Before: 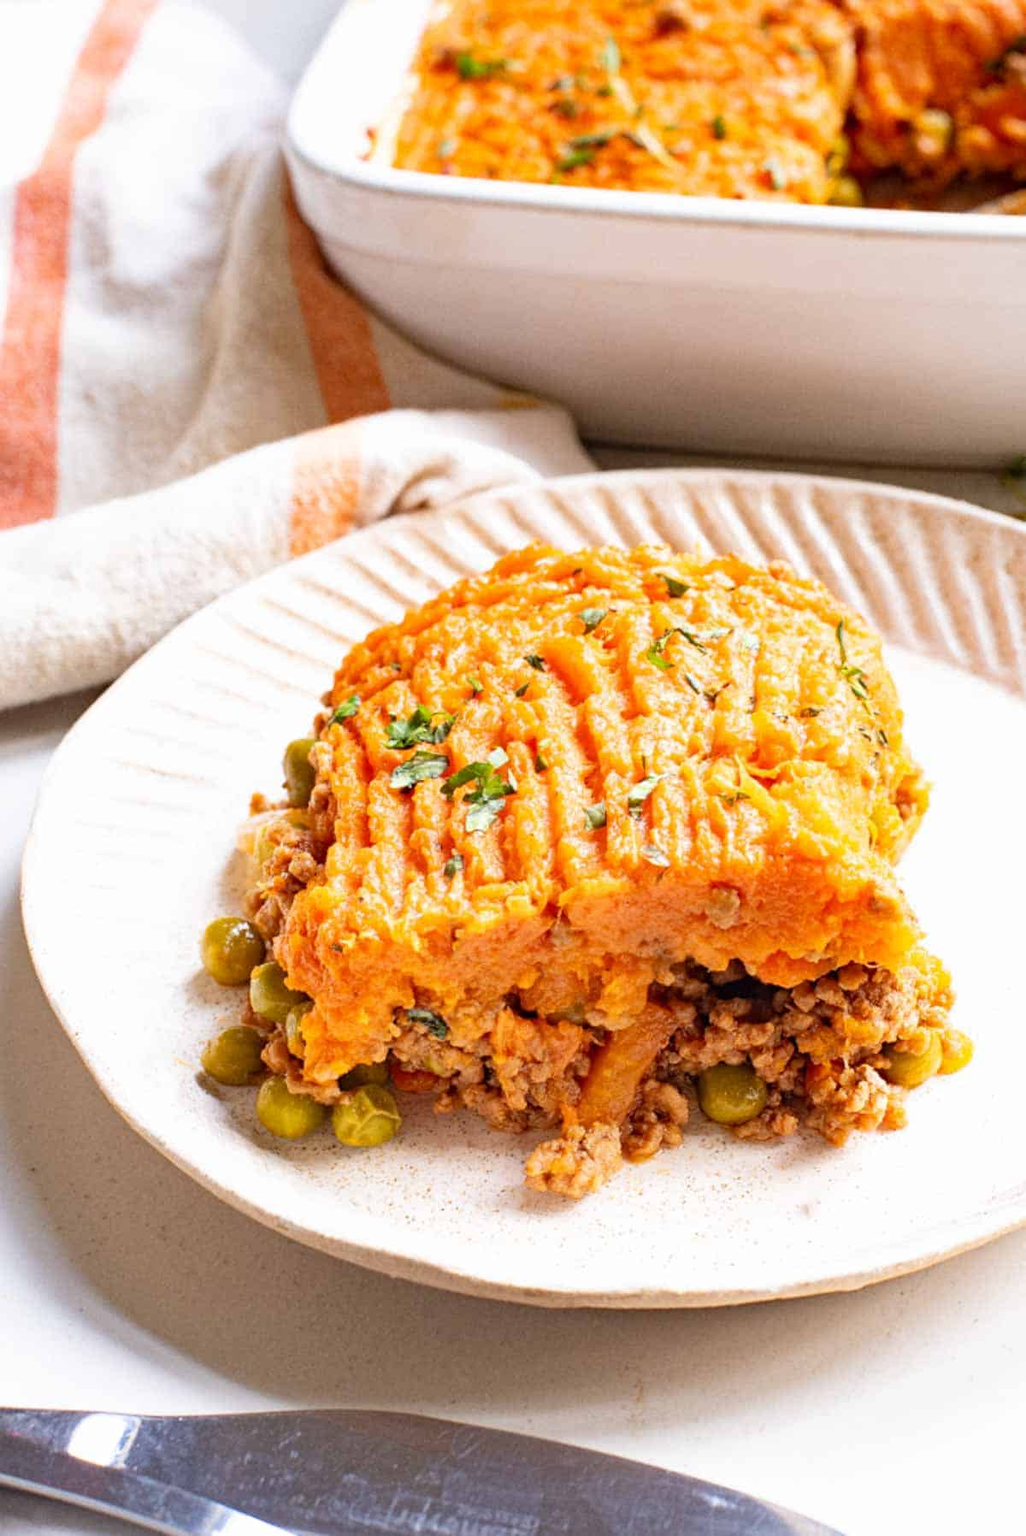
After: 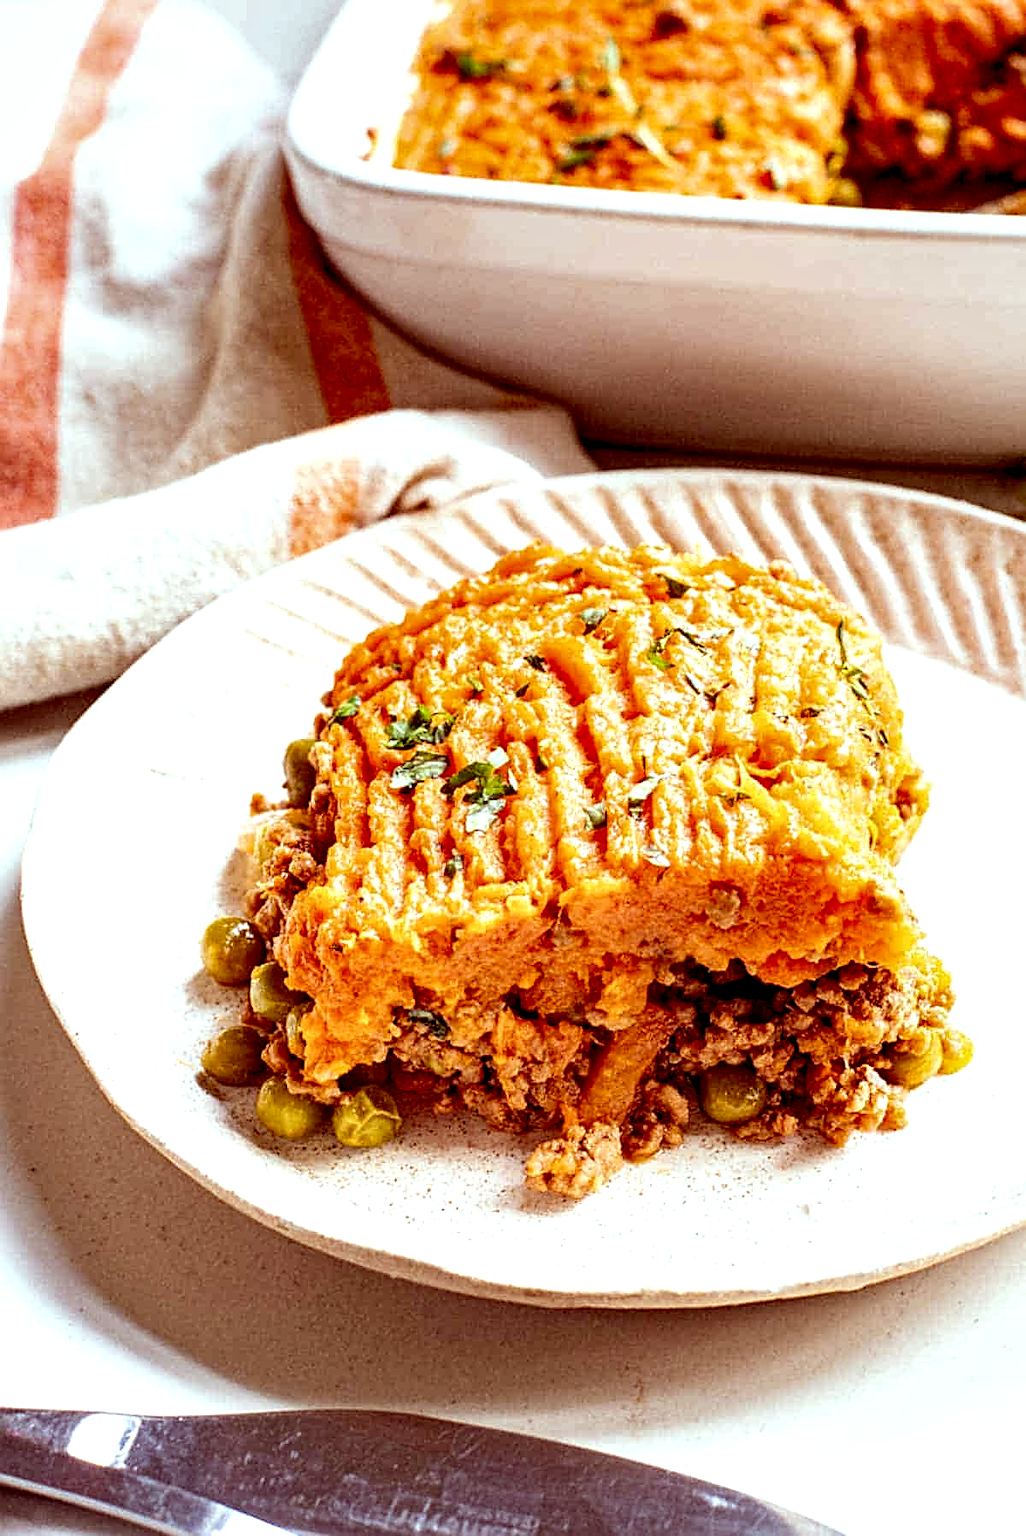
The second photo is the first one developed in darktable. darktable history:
sharpen: on, module defaults
color correction: highlights a* -6.99, highlights b* -0.144, shadows a* 20.46, shadows b* 12.2
local contrast: highlights 81%, shadows 58%, detail 173%, midtone range 0.599
color balance rgb: perceptual saturation grading › global saturation 0.978%
